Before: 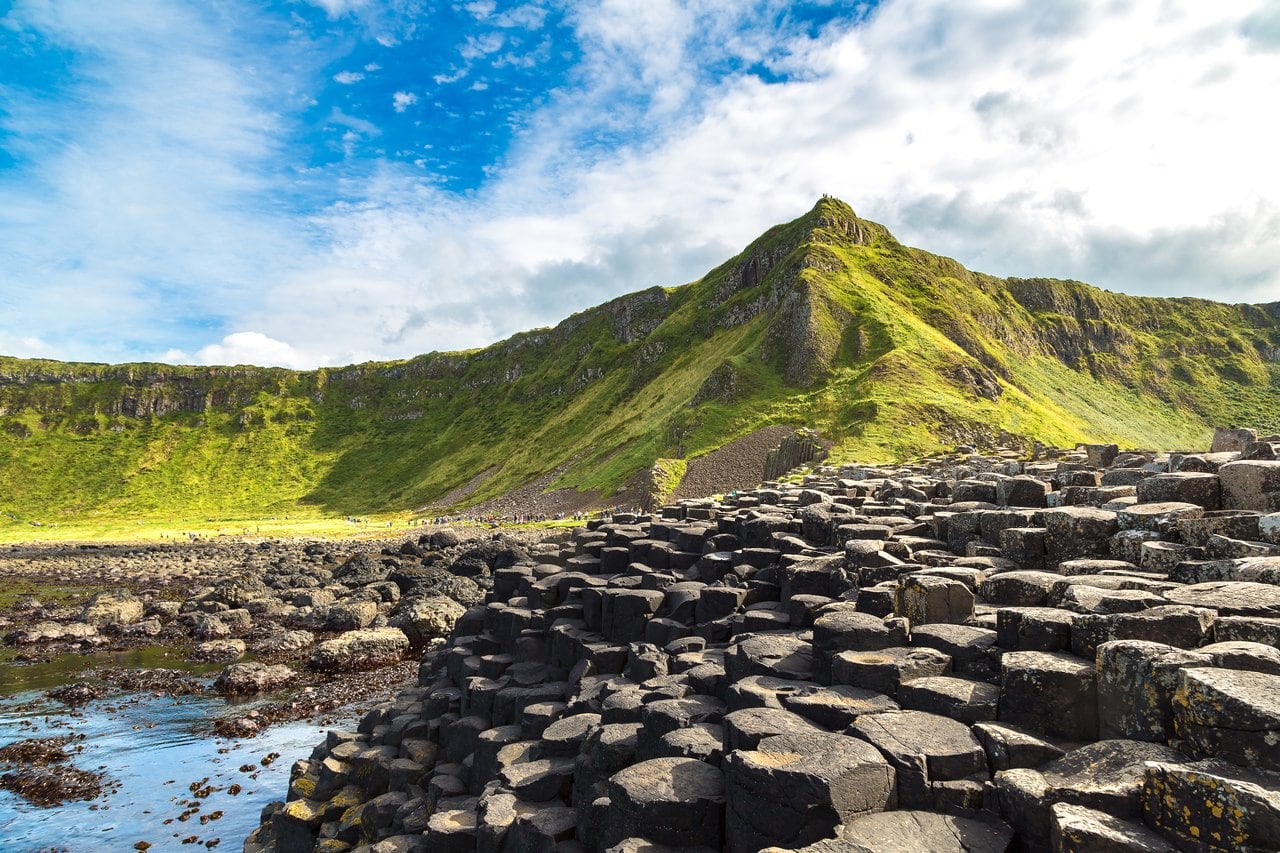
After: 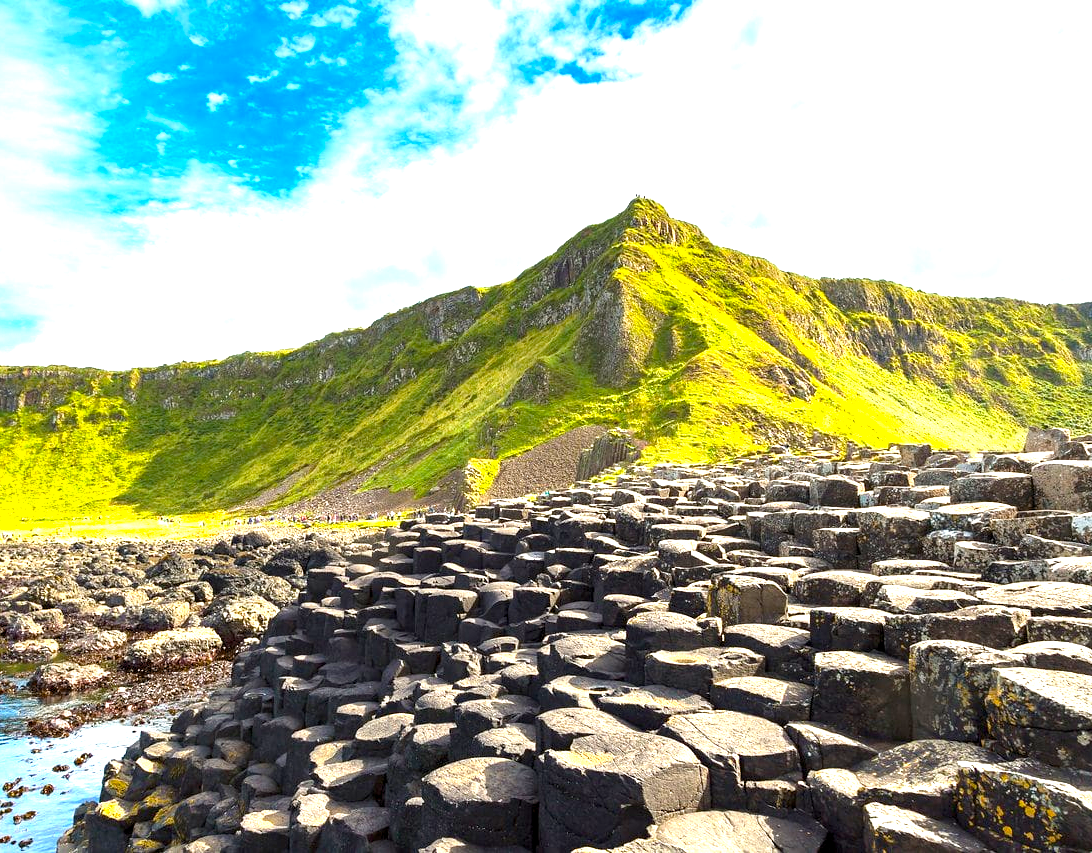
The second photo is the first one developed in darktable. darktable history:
crop and rotate: left 14.669%
color balance rgb: global offset › luminance -0.469%, perceptual saturation grading › global saturation 25.661%
exposure: black level correction 0, exposure 1.188 EV, compensate highlight preservation false
